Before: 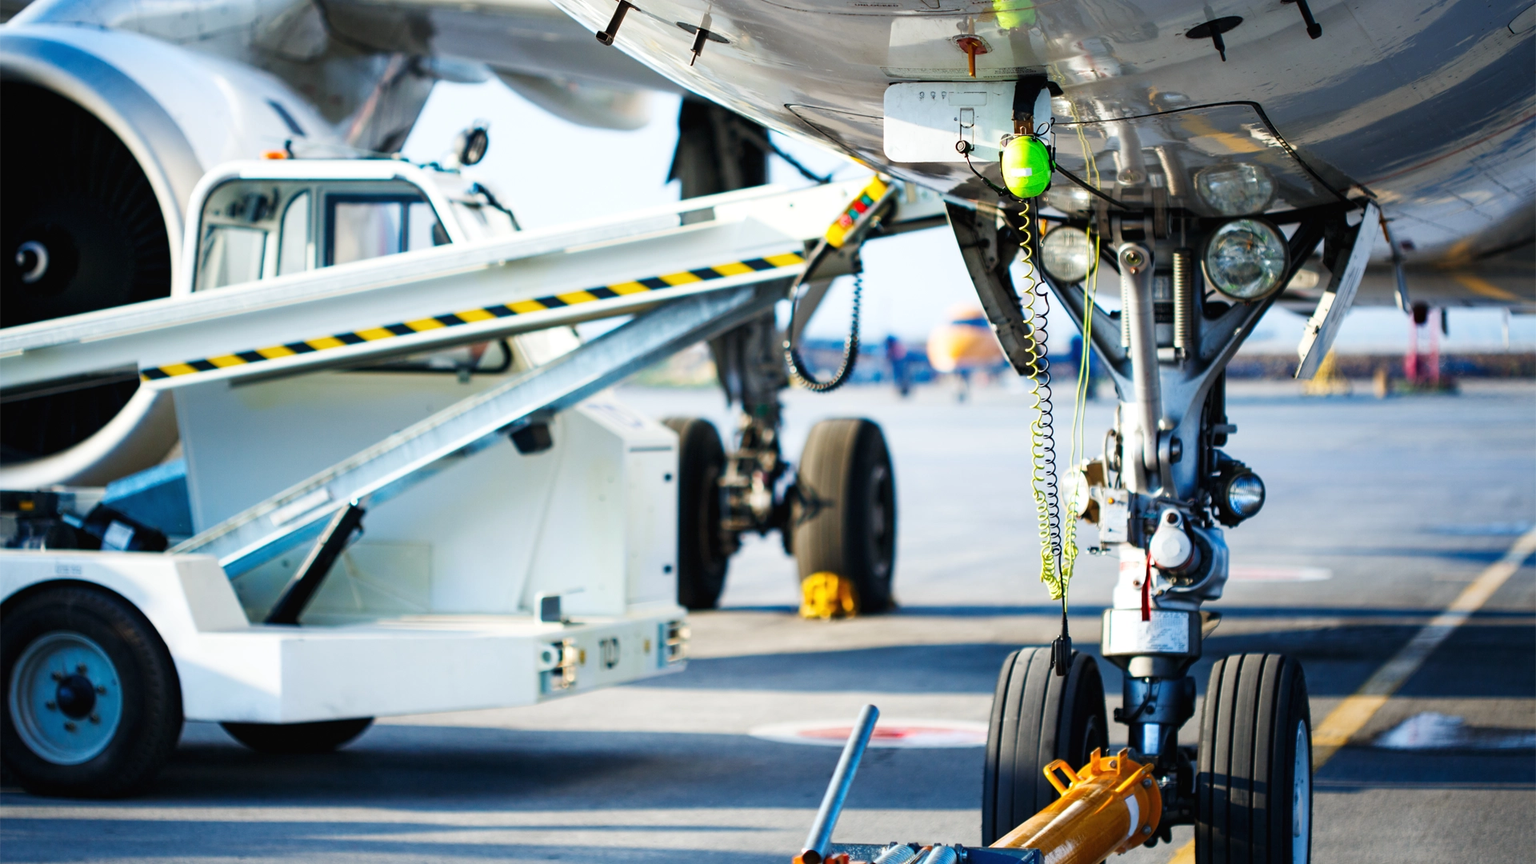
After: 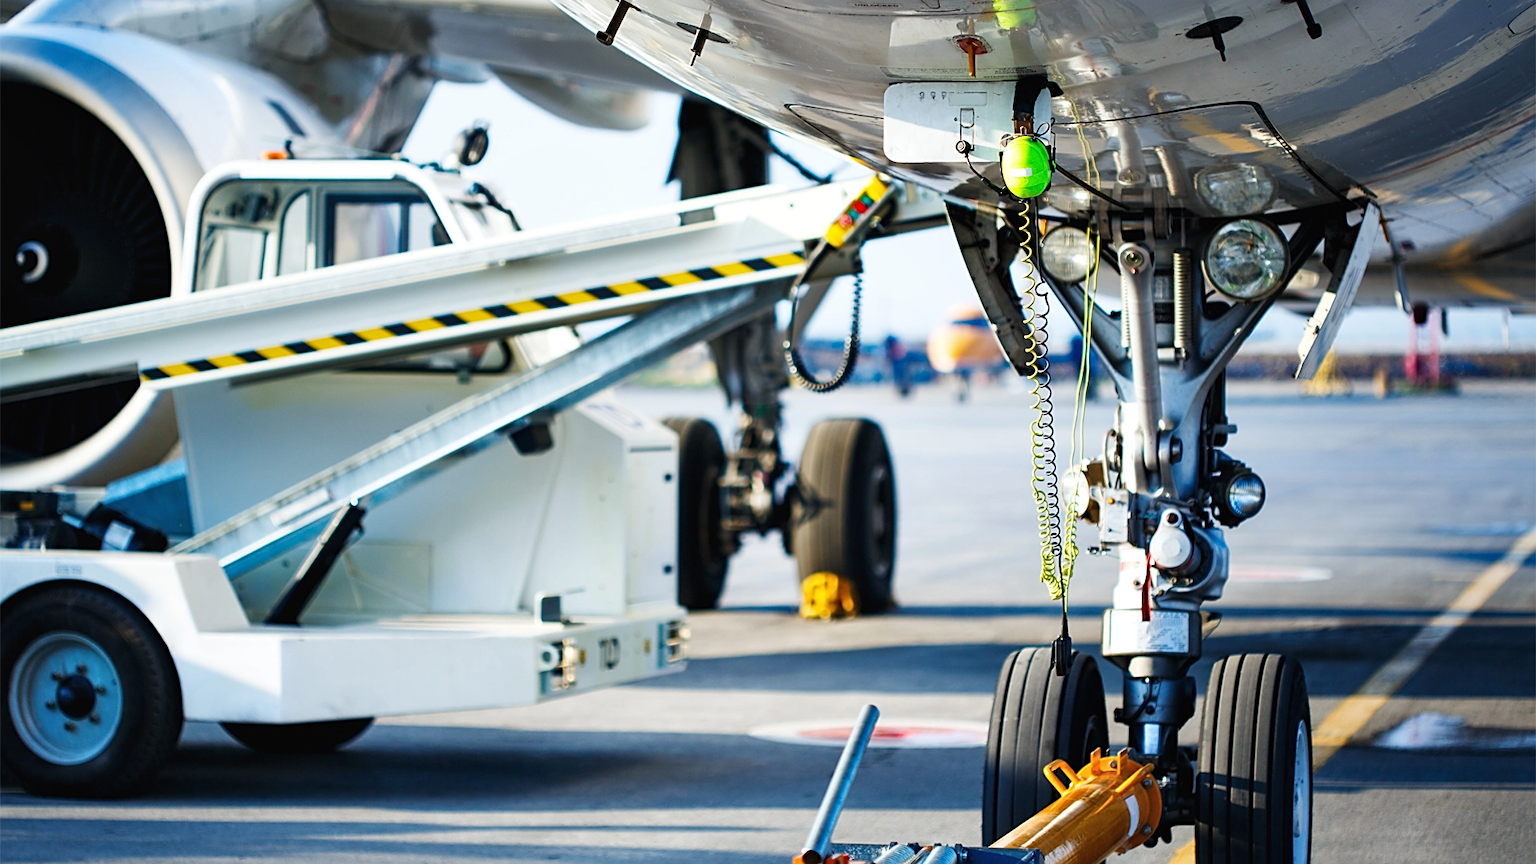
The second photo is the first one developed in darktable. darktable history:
sharpen: on, module defaults
shadows and highlights: highlights color adjustment 0%, low approximation 0.01, soften with gaussian
